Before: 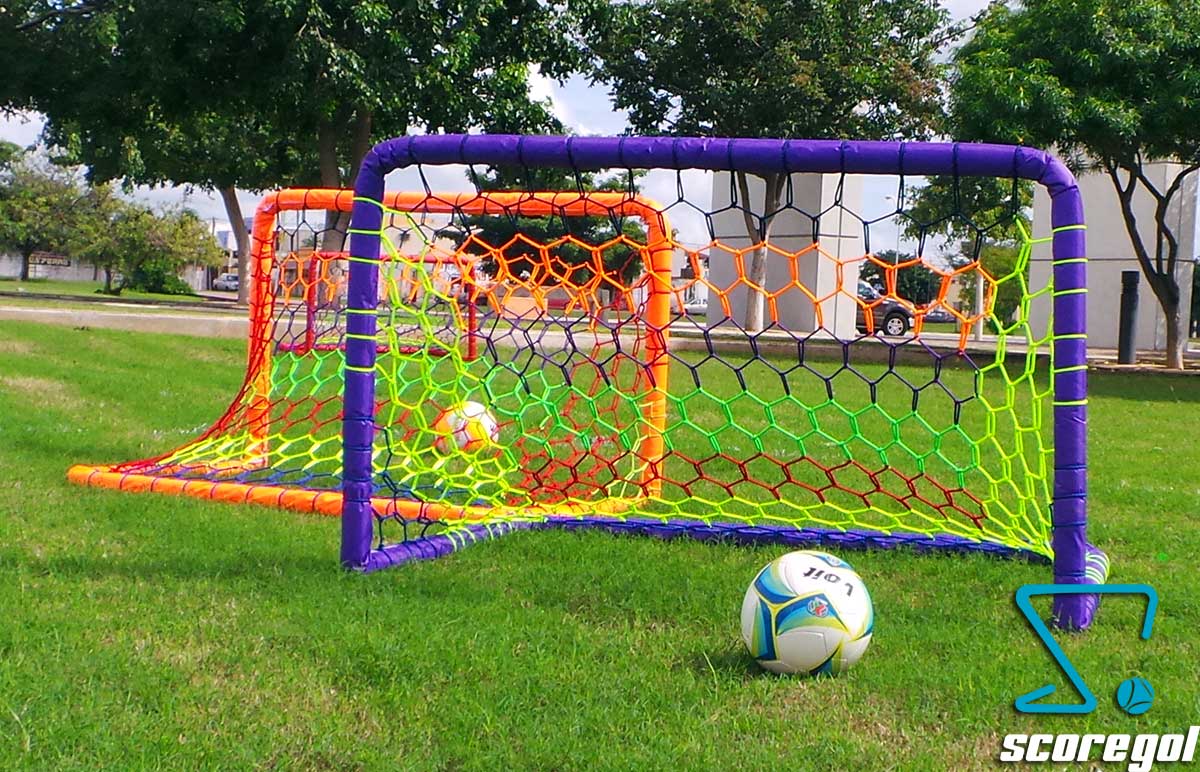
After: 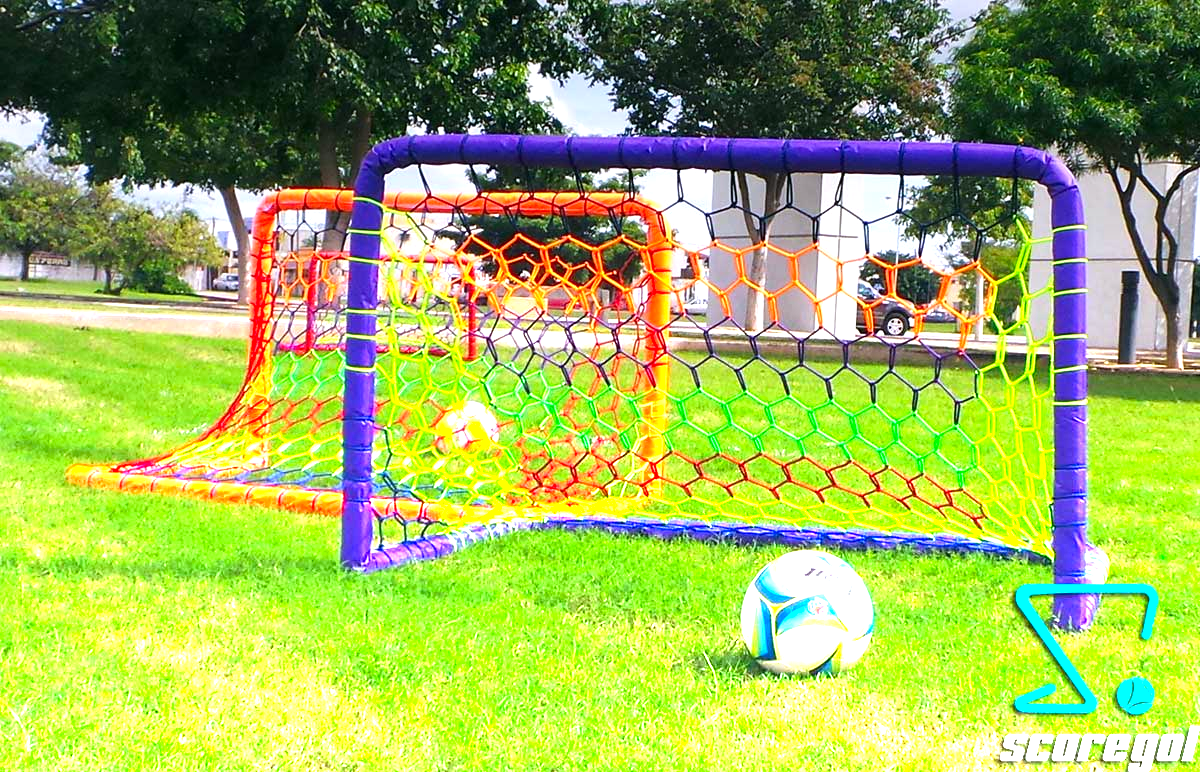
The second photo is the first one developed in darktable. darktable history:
white balance: red 0.98, blue 1.034
graduated density: density -3.9 EV
color correction: saturation 1.1
